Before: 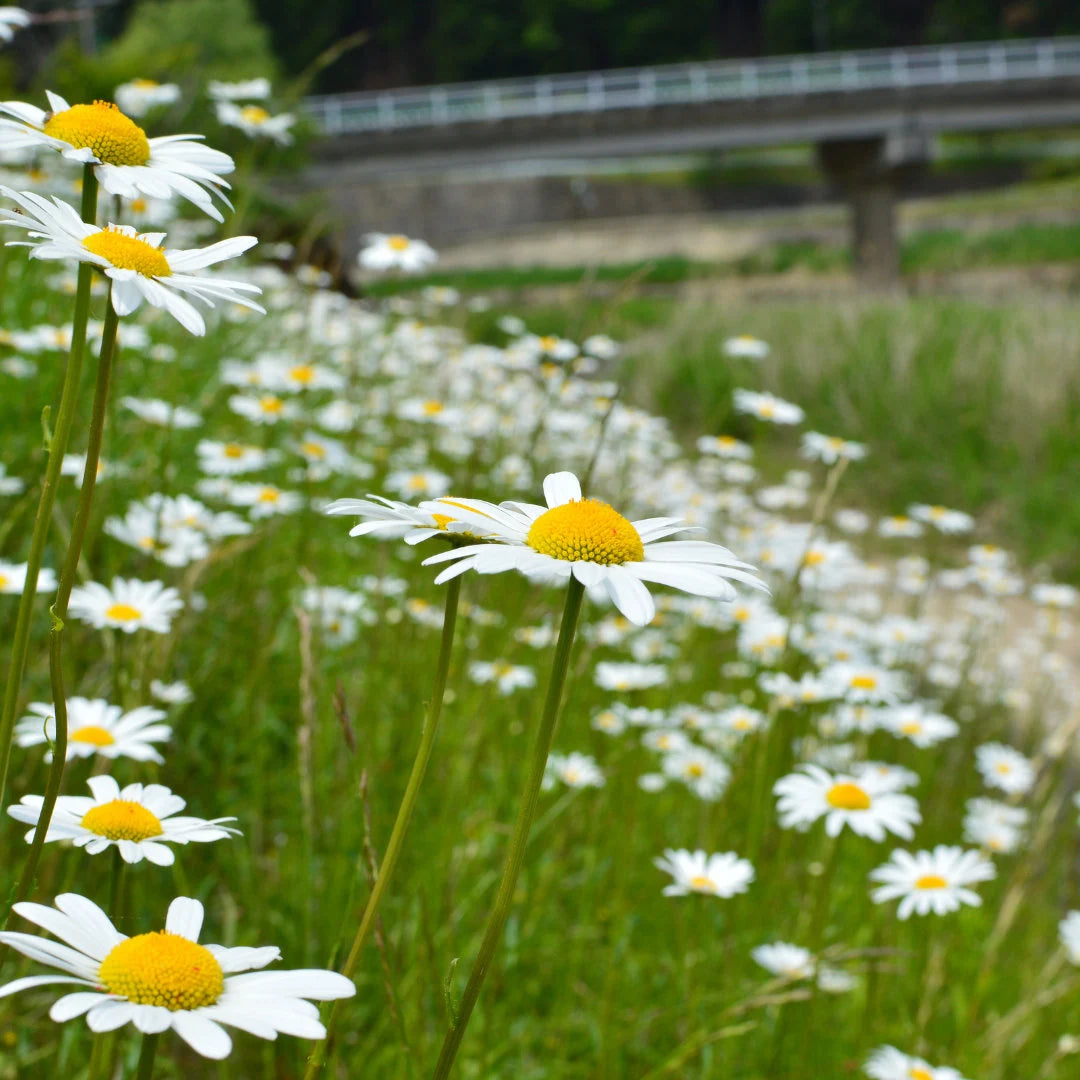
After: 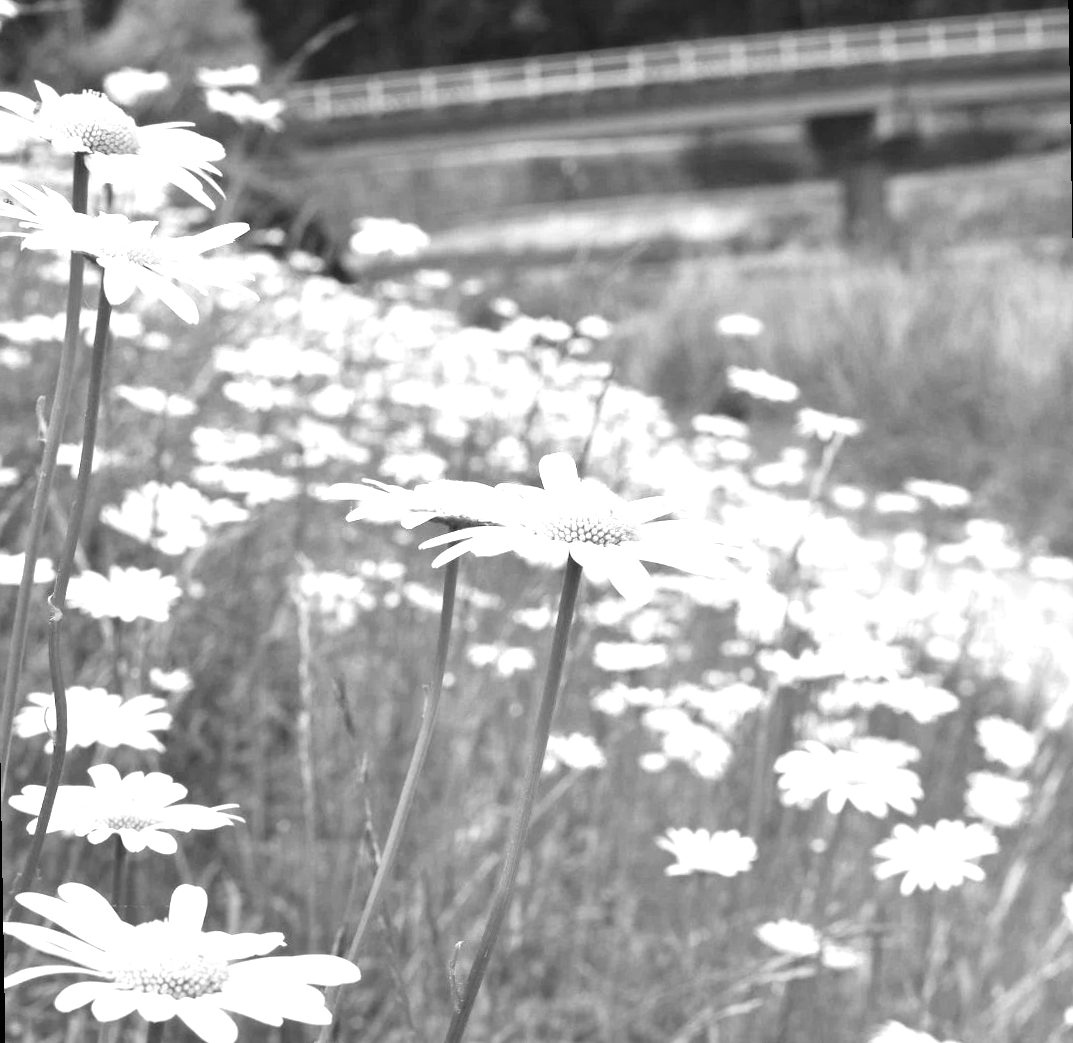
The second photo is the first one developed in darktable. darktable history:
exposure: black level correction 0, exposure 1.2 EV, compensate highlight preservation false
monochrome: a 32, b 64, size 2.3
rotate and perspective: rotation -1°, crop left 0.011, crop right 0.989, crop top 0.025, crop bottom 0.975
